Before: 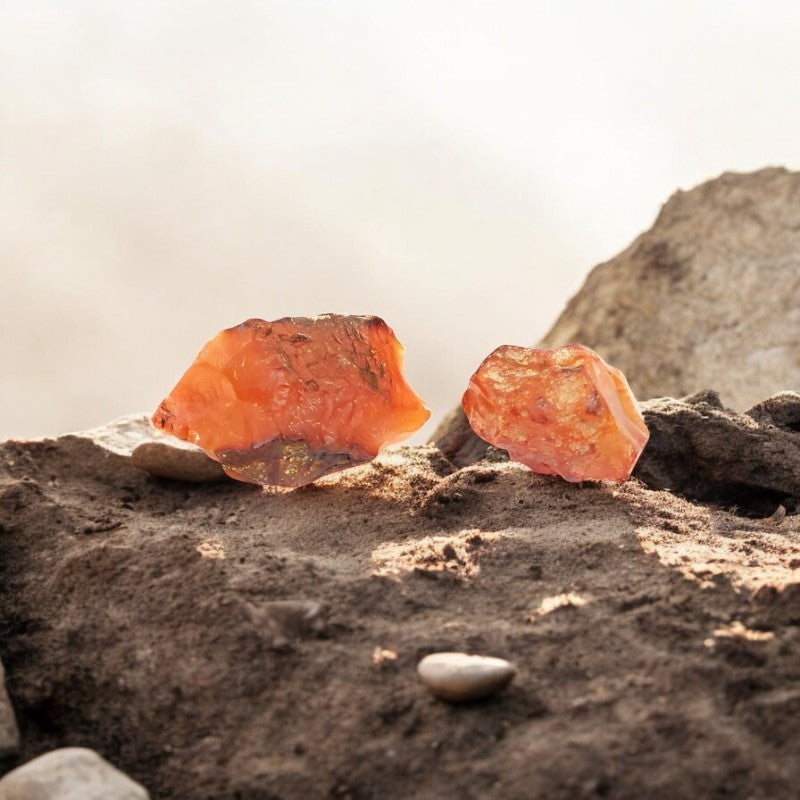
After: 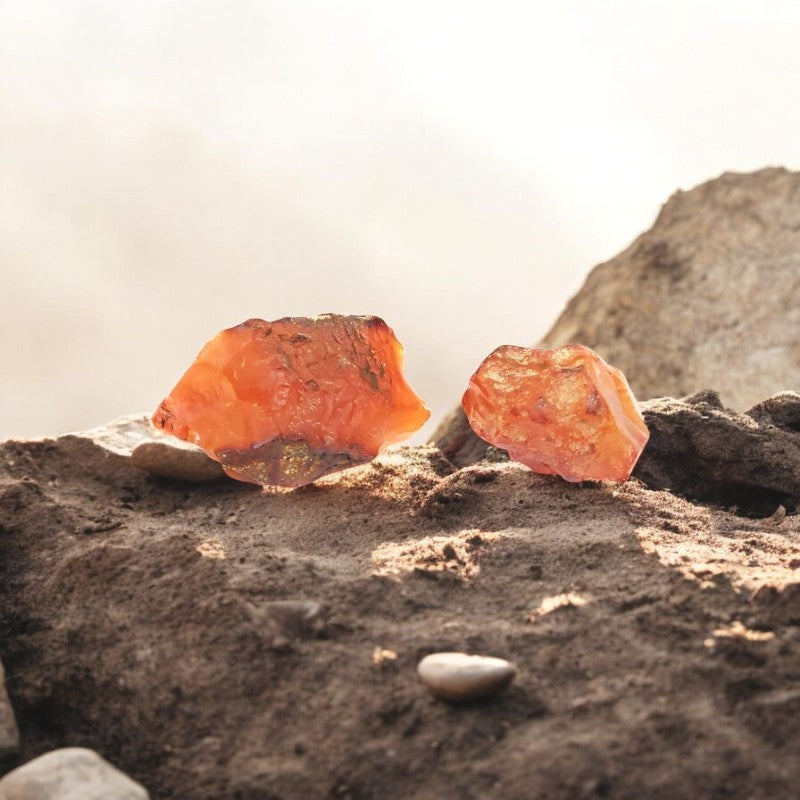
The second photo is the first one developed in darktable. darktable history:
exposure: black level correction -0.008, exposure 0.067 EV, compensate highlight preservation false
